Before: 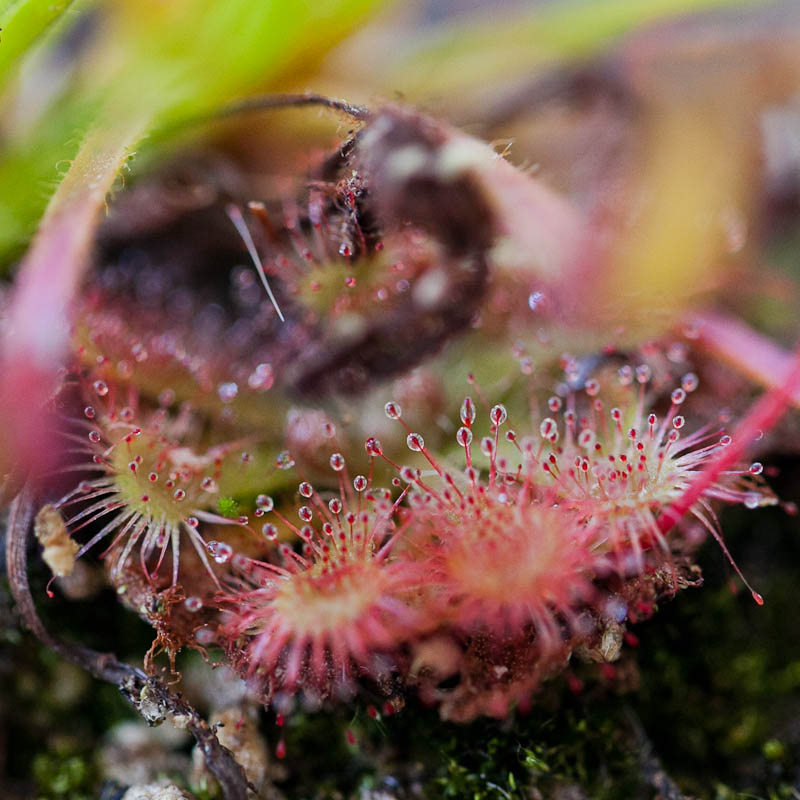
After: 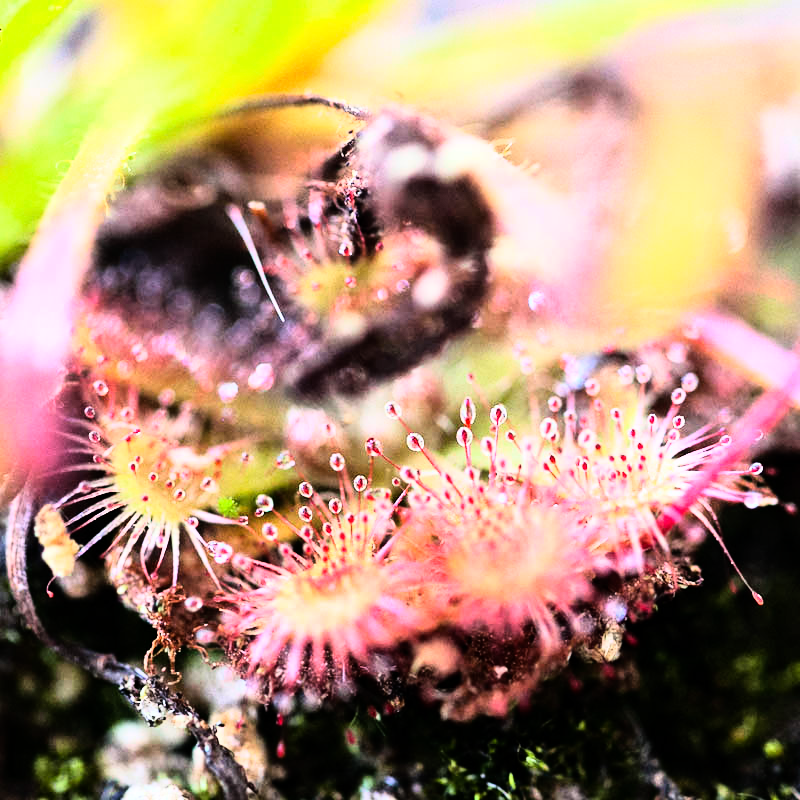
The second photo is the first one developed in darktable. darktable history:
rgb curve: curves: ch0 [(0, 0) (0.21, 0.15) (0.24, 0.21) (0.5, 0.75) (0.75, 0.96) (0.89, 0.99) (1, 1)]; ch1 [(0, 0.02) (0.21, 0.13) (0.25, 0.2) (0.5, 0.67) (0.75, 0.9) (0.89, 0.97) (1, 1)]; ch2 [(0, 0.02) (0.21, 0.13) (0.25, 0.2) (0.5, 0.67) (0.75, 0.9) (0.89, 0.97) (1, 1)], compensate middle gray true
exposure: exposure 0.507 EV, compensate highlight preservation false
